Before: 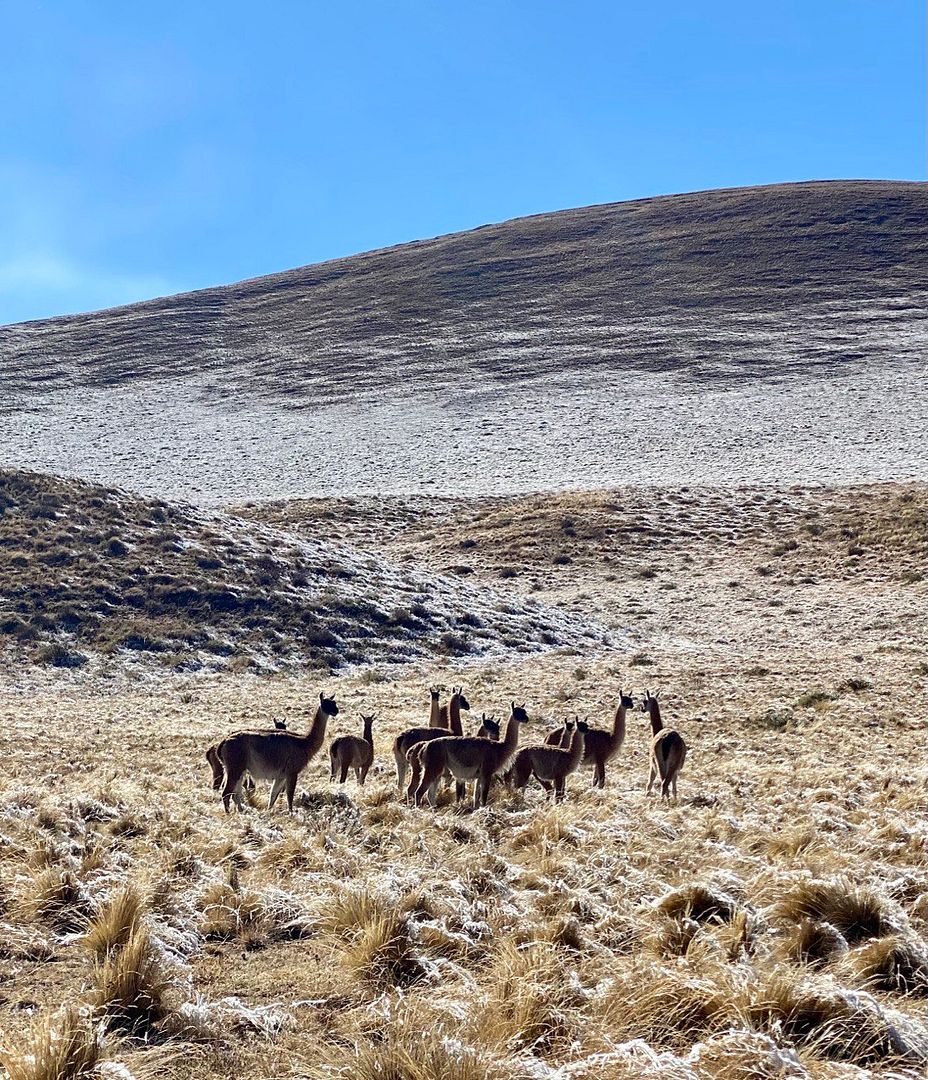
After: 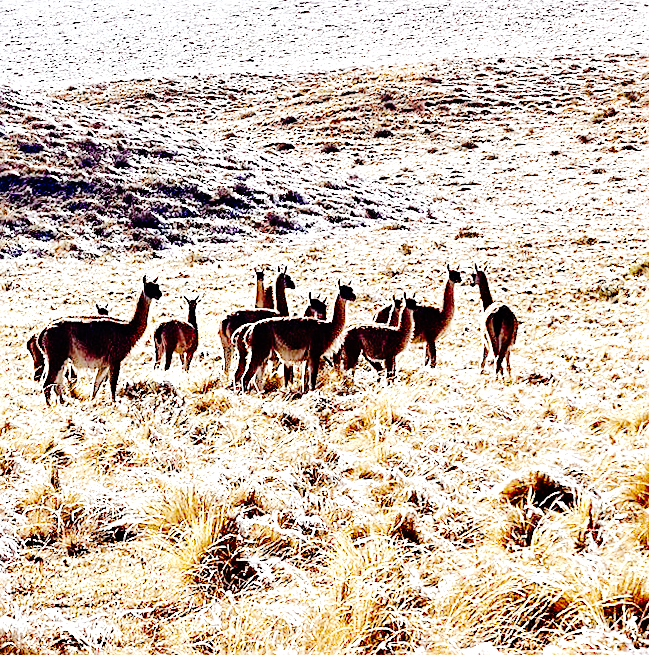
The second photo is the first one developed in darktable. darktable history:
sharpen: on, module defaults
exposure: black level correction 0, exposure 1.1 EV, compensate exposure bias true, compensate highlight preservation false
rotate and perspective: rotation -1.68°, lens shift (vertical) -0.146, crop left 0.049, crop right 0.912, crop top 0.032, crop bottom 0.96
crop and rotate: left 17.299%, top 35.115%, right 7.015%, bottom 1.024%
rgb levels: mode RGB, independent channels, levels [[0, 0.5, 1], [0, 0.521, 1], [0, 0.536, 1]]
base curve: curves: ch0 [(0, 0) (0.036, 0.01) (0.123, 0.254) (0.258, 0.504) (0.507, 0.748) (1, 1)], preserve colors none
